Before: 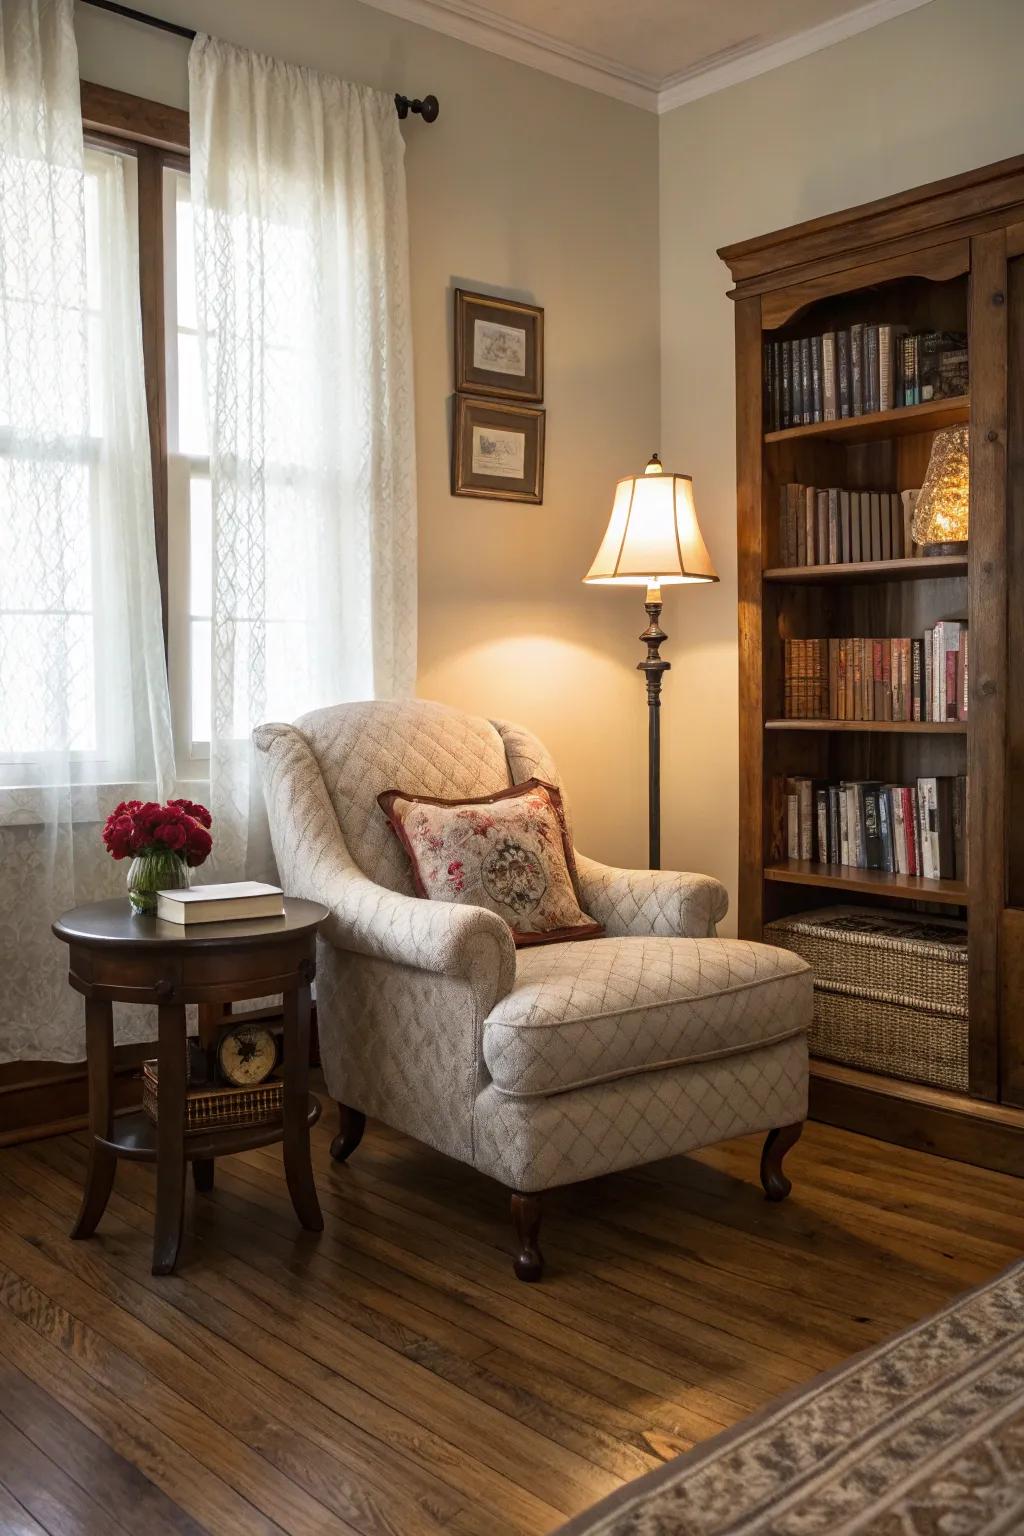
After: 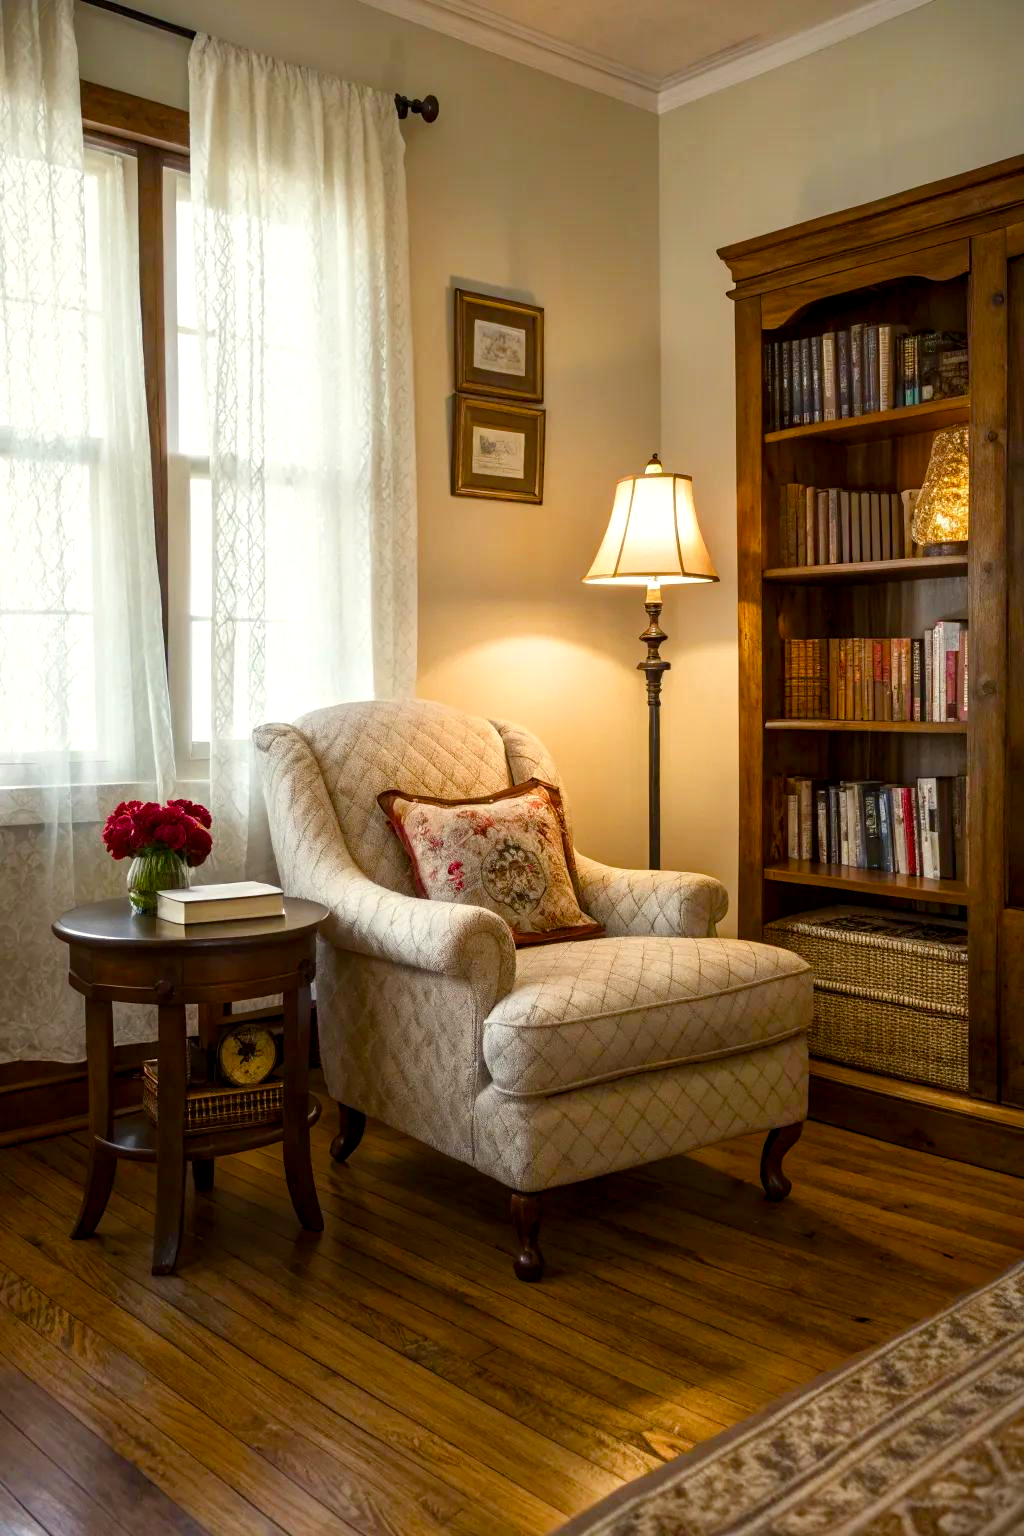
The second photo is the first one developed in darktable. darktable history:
color balance rgb: highlights gain › luminance 5.641%, highlights gain › chroma 2.528%, highlights gain › hue 92.76°, perceptual saturation grading › global saturation 20%, perceptual saturation grading › highlights -24.876%, perceptual saturation grading › shadows 50.313%, global vibrance 20%
local contrast: highlights 104%, shadows 103%, detail 119%, midtone range 0.2
